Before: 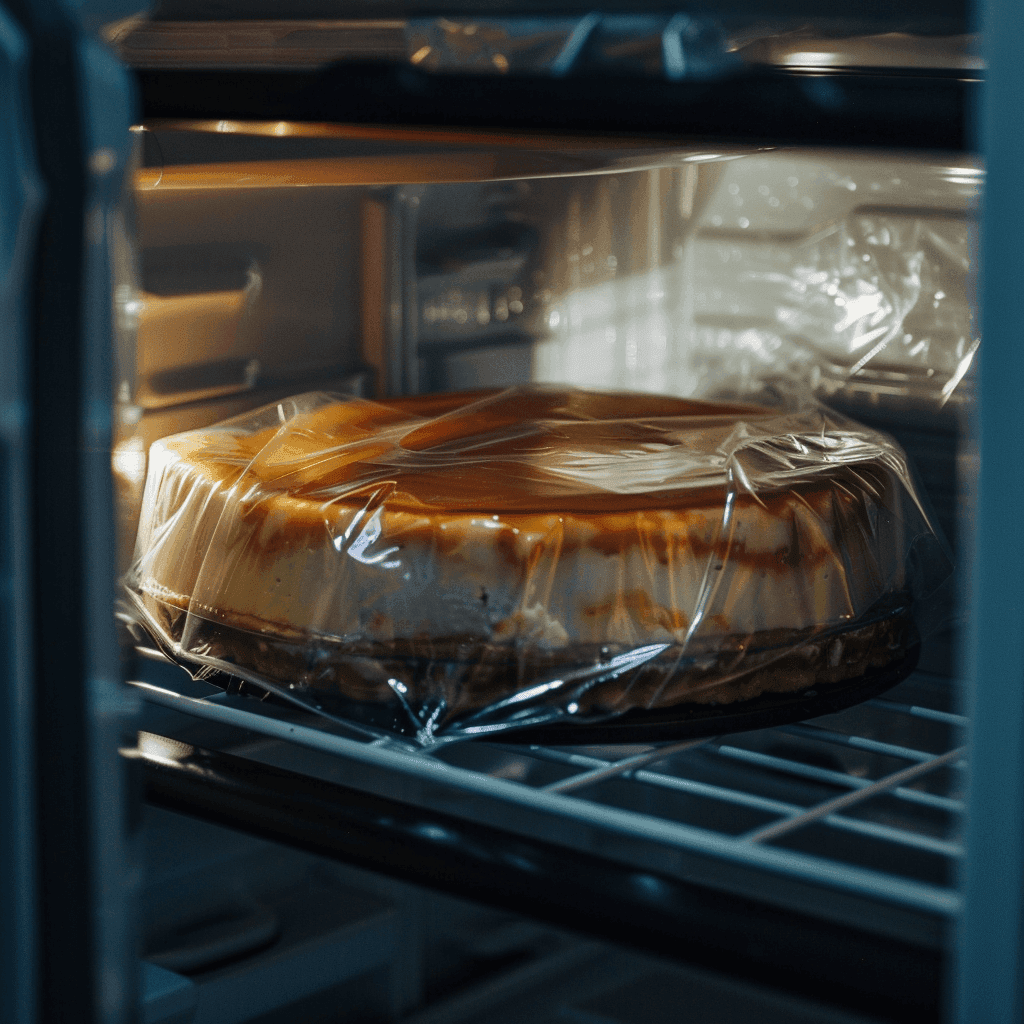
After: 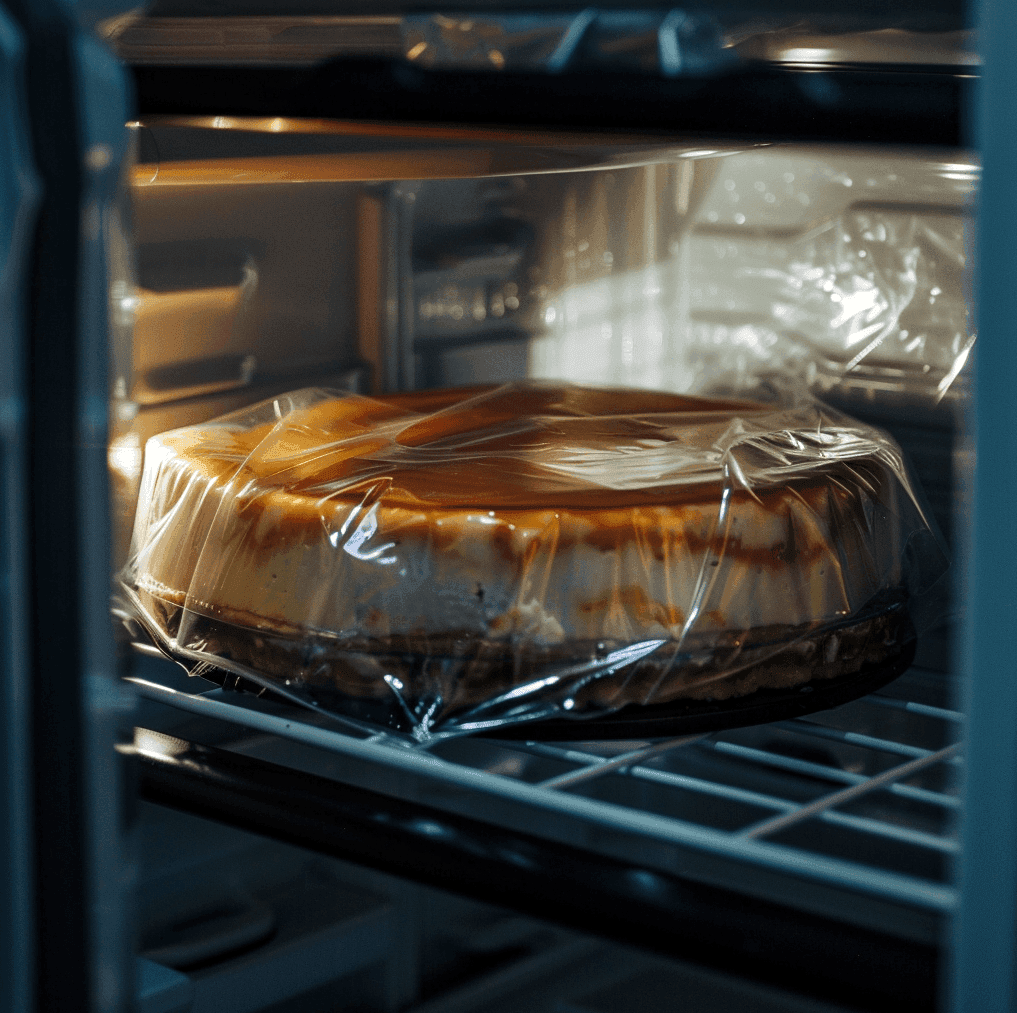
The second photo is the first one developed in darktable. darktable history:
crop: left 0.47%, top 0.485%, right 0.202%, bottom 0.518%
levels: levels [0.016, 0.484, 0.953]
